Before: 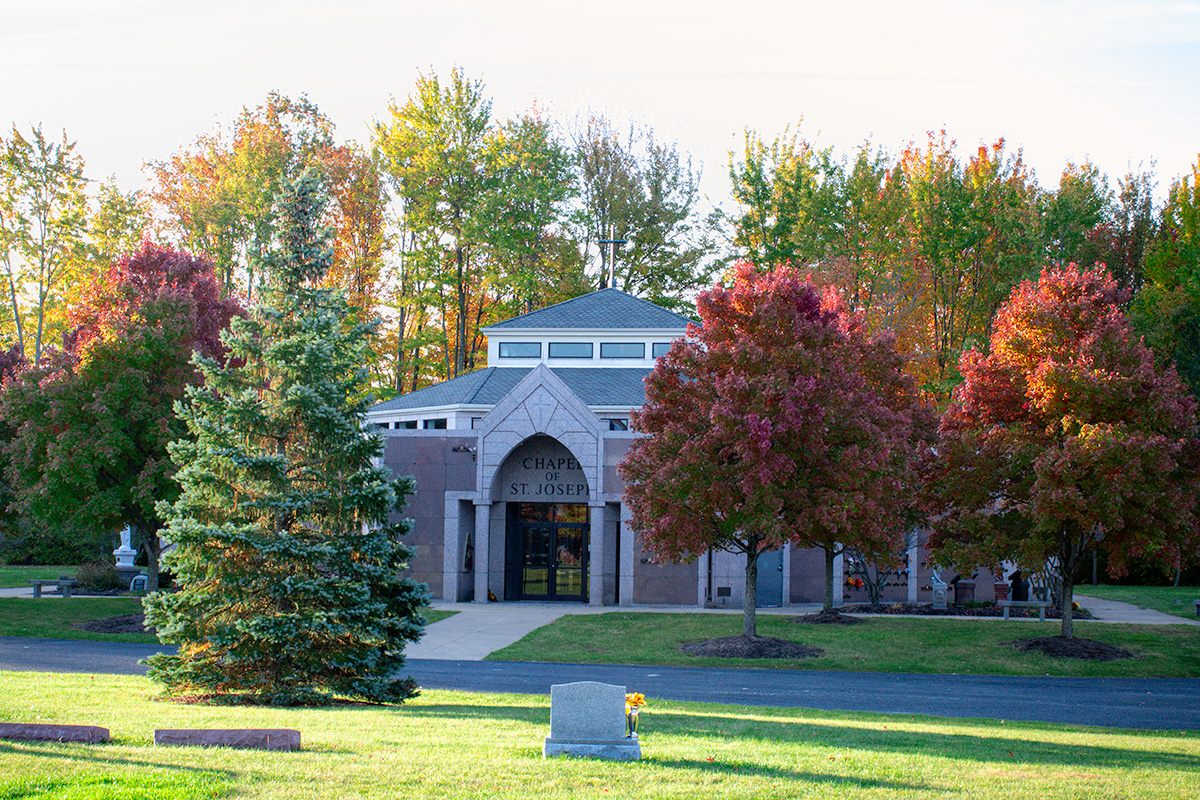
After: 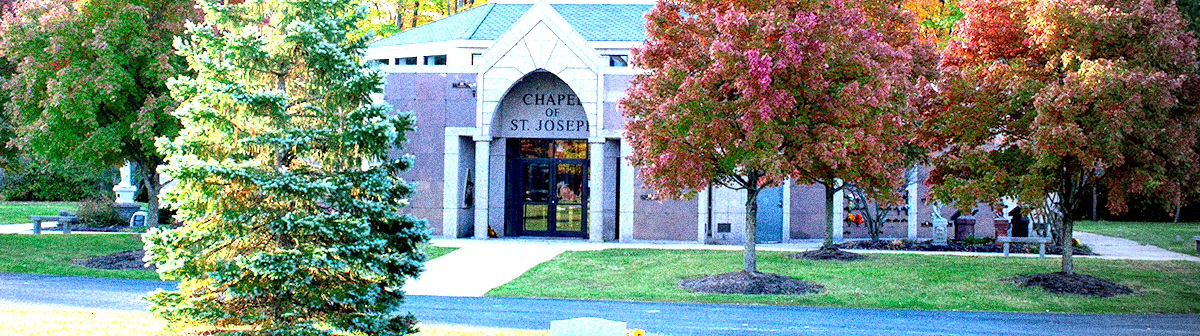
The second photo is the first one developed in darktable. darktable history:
color balance: mode lift, gamma, gain (sRGB), lift [1, 0.99, 1.01, 0.992], gamma [1, 1.037, 0.974, 0.963]
grain: coarseness 14.49 ISO, strength 48.04%, mid-tones bias 35%
exposure: black level correction 0.005, exposure 2.084 EV, compensate highlight preservation false
vignetting: center (-0.15, 0.013)
crop: top 45.551%, bottom 12.262%
